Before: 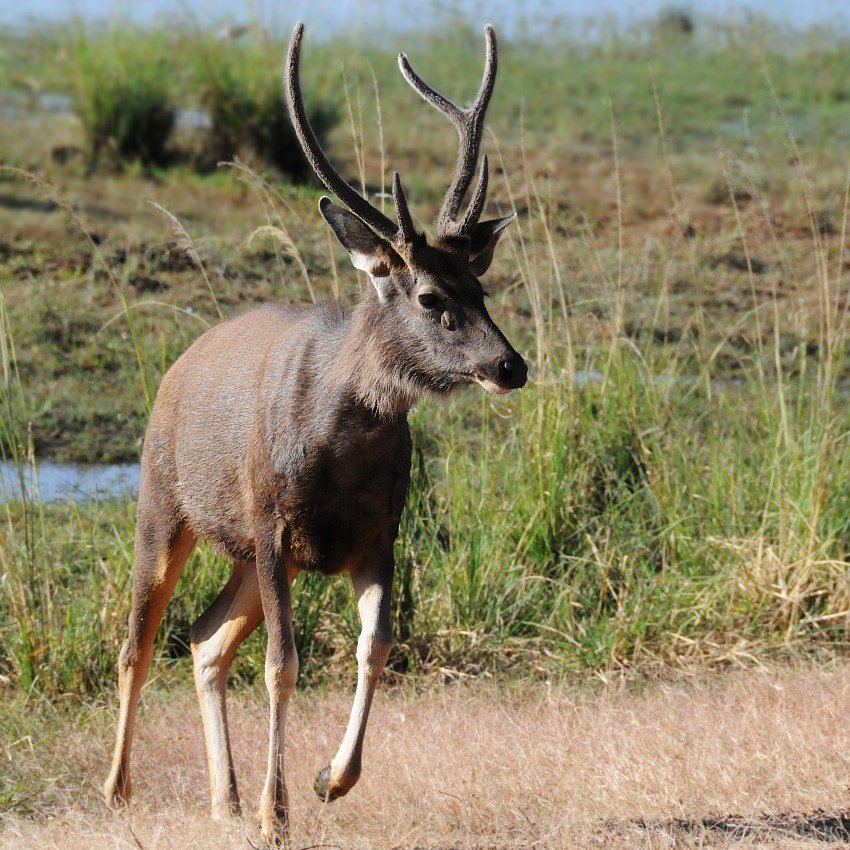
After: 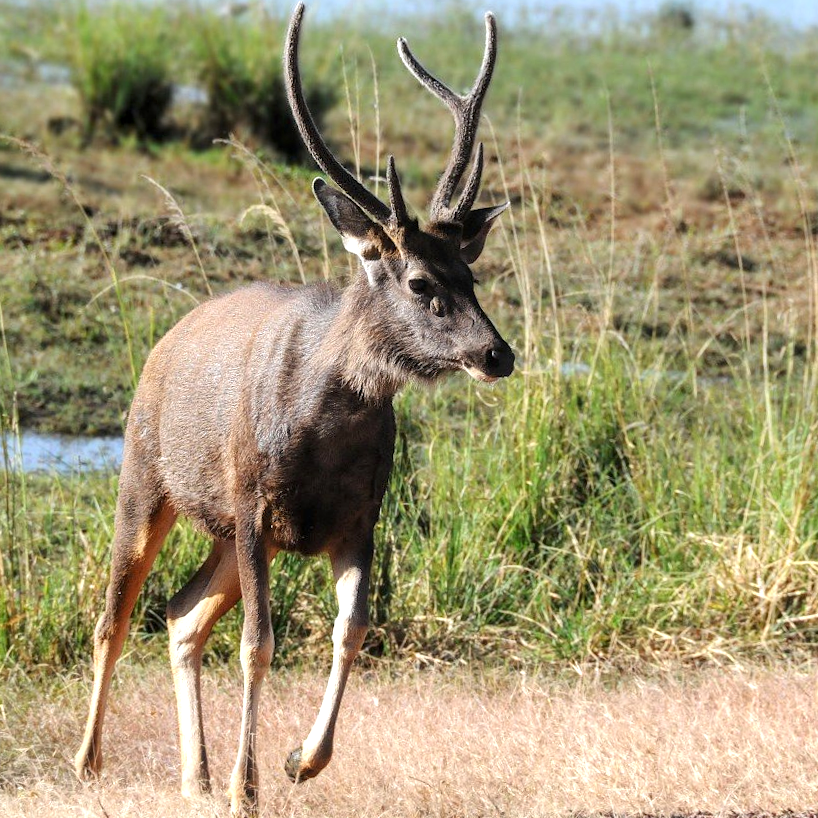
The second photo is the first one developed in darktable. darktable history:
crop and rotate: angle -2.27°
local contrast: on, module defaults
exposure: black level correction 0, exposure 0.498 EV, compensate exposure bias true, compensate highlight preservation false
